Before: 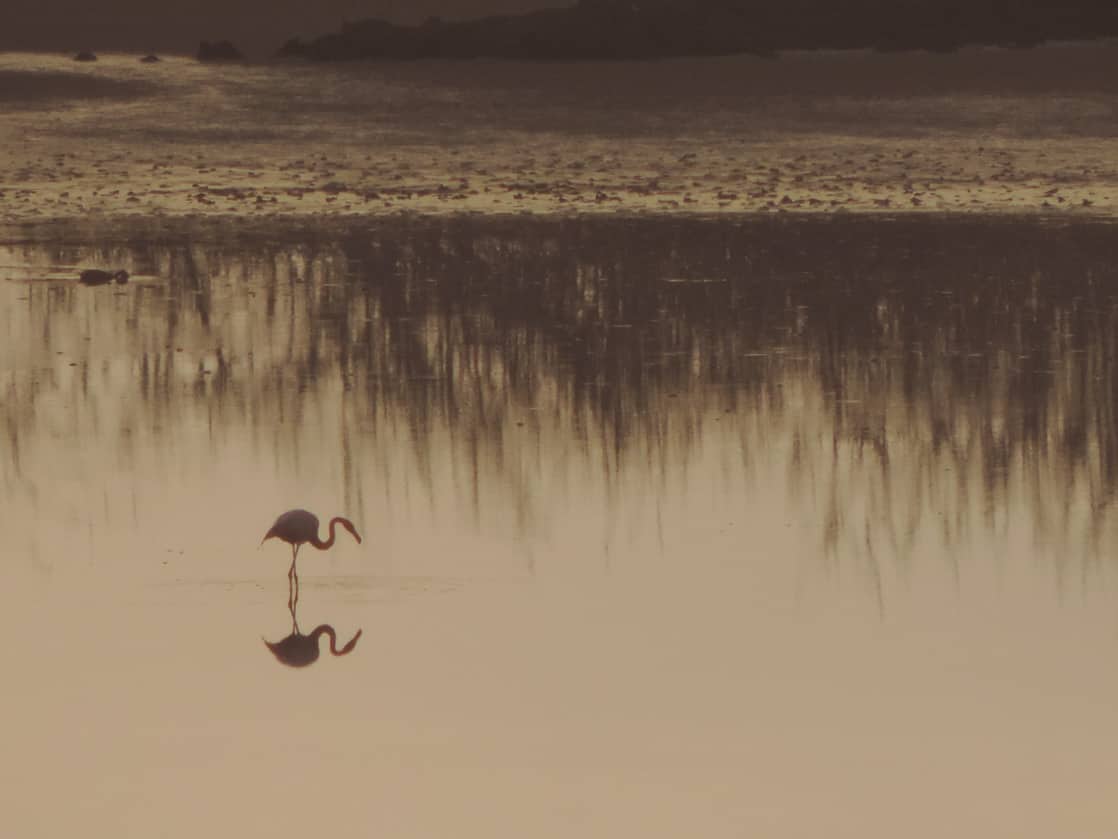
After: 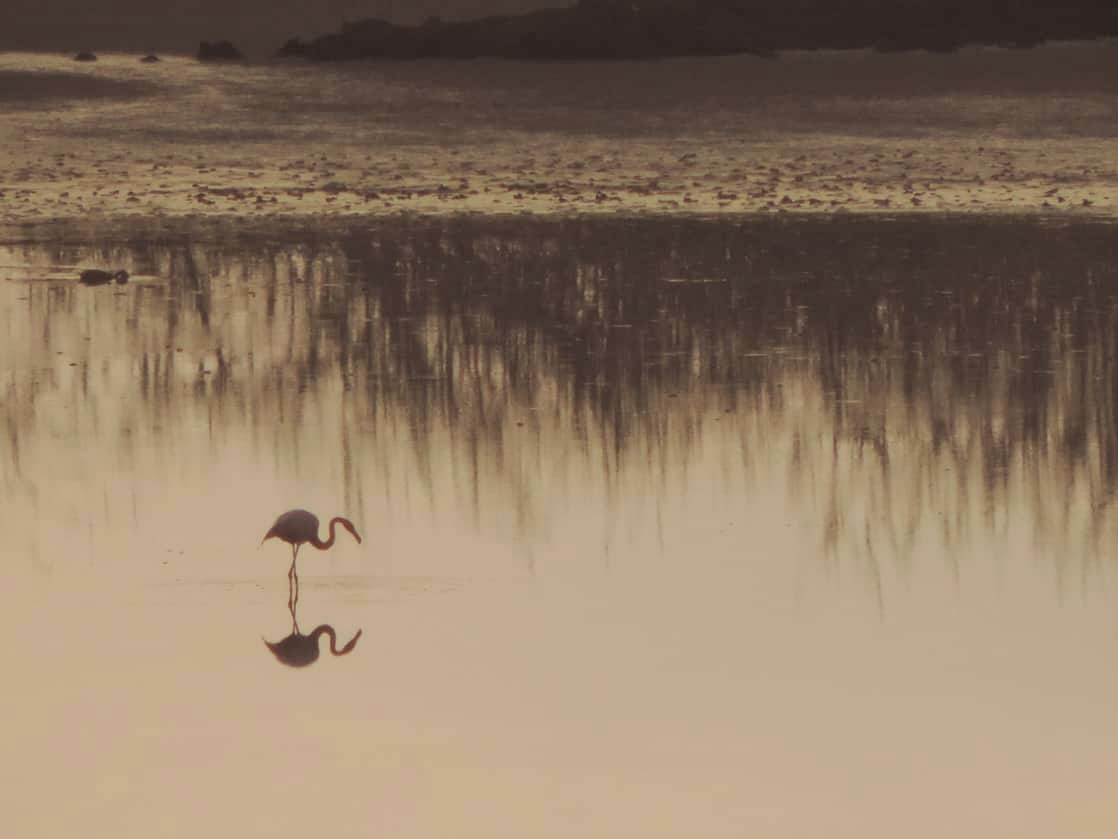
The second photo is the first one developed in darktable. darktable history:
rgb levels: levels [[0.013, 0.434, 0.89], [0, 0.5, 1], [0, 0.5, 1]]
contrast brightness saturation: saturation -0.05
